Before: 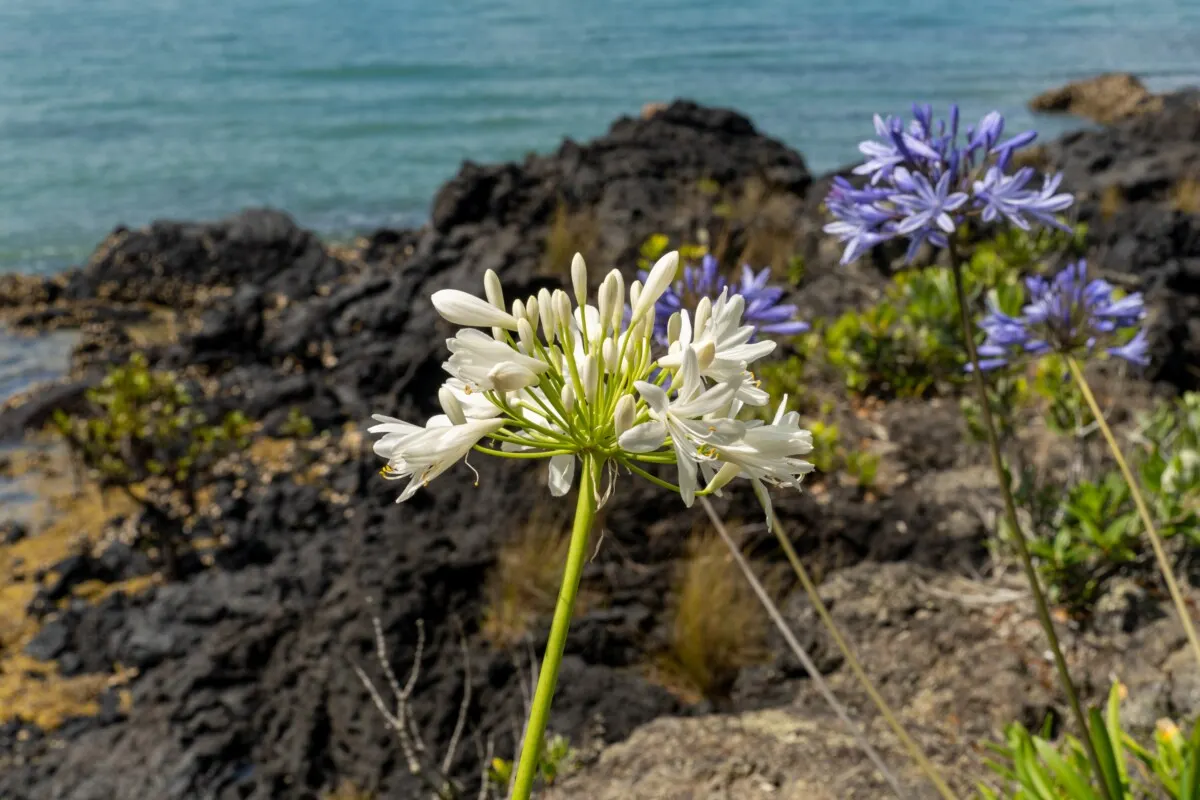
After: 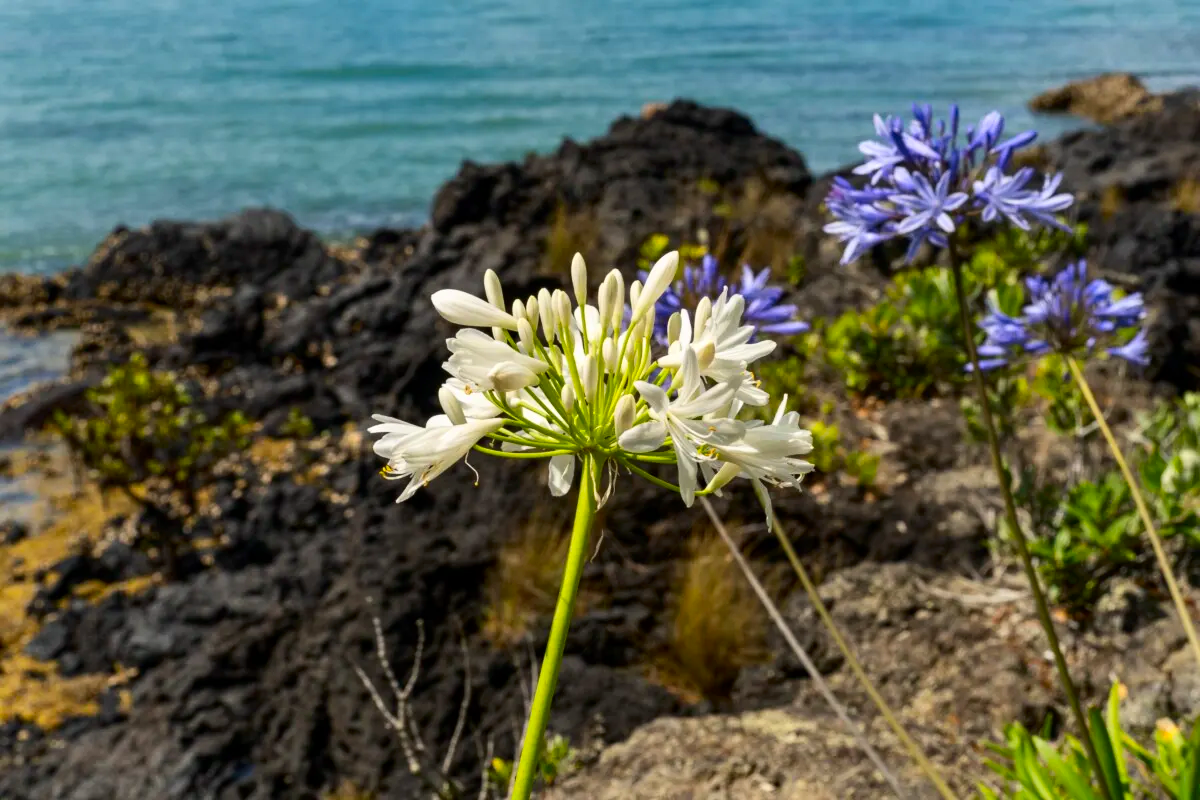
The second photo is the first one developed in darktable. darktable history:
contrast brightness saturation: contrast 0.18, saturation 0.3
white balance: emerald 1
